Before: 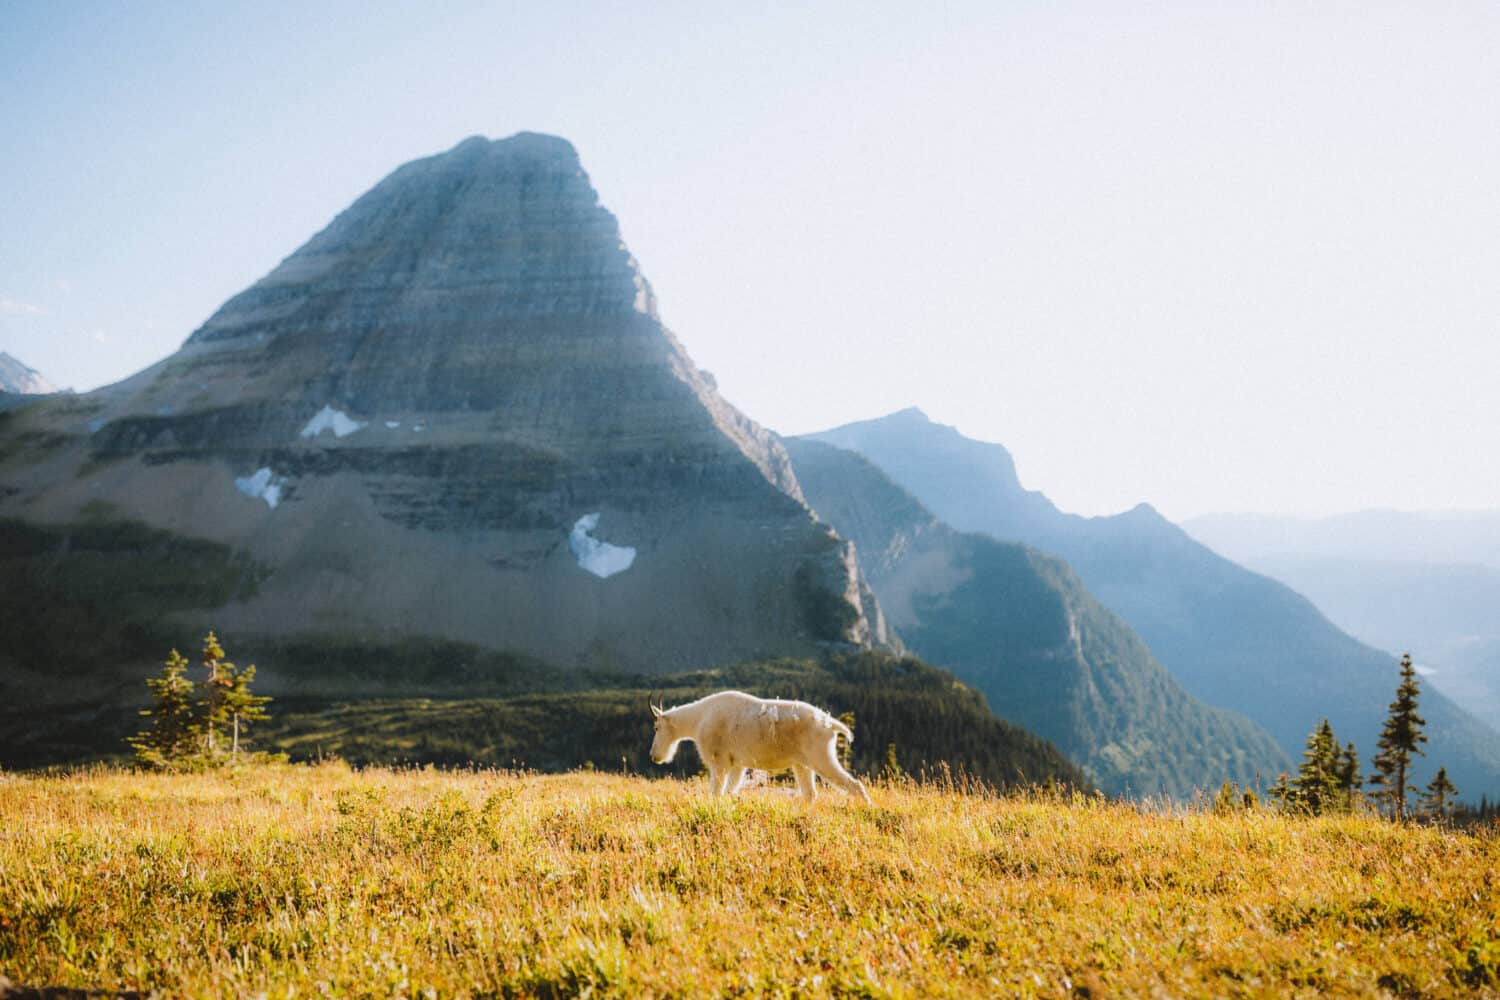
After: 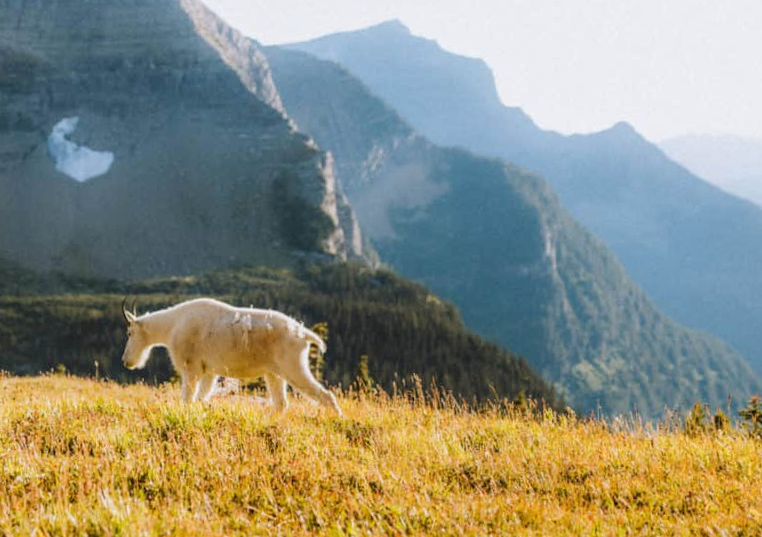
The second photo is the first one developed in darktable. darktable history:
local contrast: detail 110%
rotate and perspective: rotation 1.57°, crop left 0.018, crop right 0.982, crop top 0.039, crop bottom 0.961
crop: left 34.479%, top 38.822%, right 13.718%, bottom 5.172%
